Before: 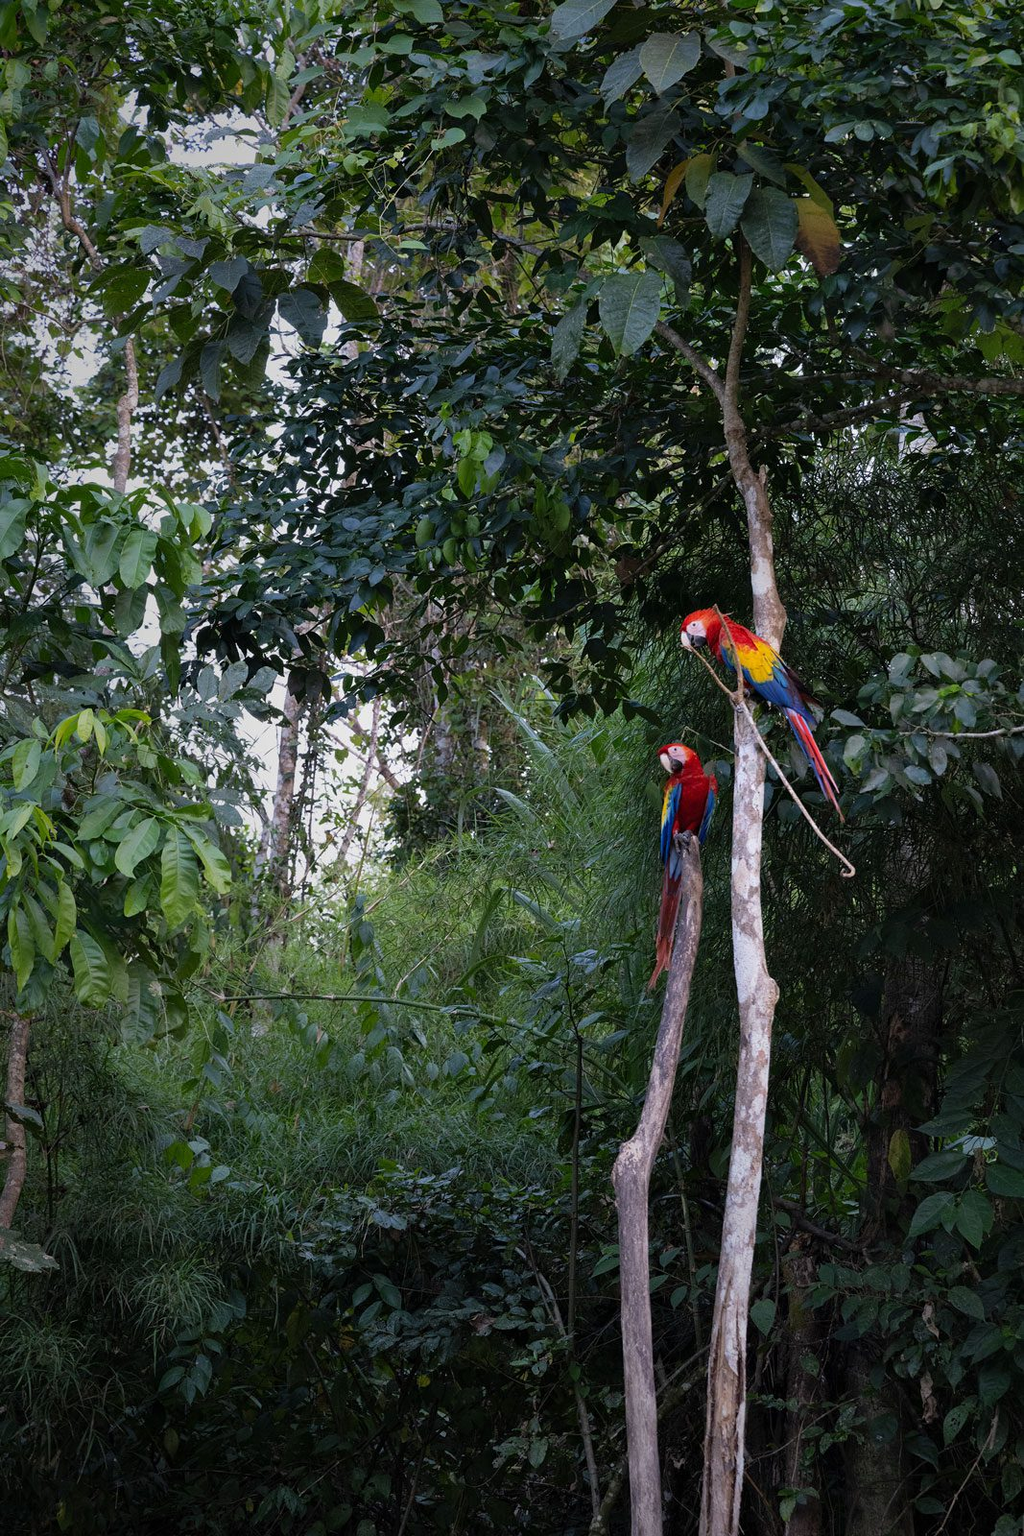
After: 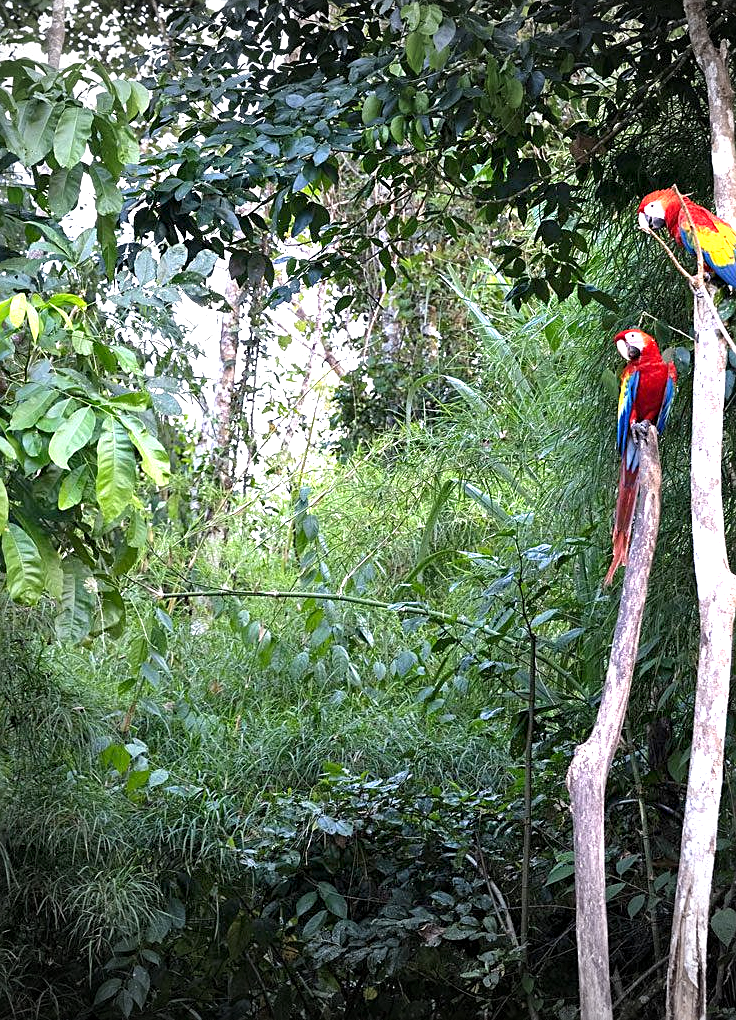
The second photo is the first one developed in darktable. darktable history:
sharpen: on, module defaults
crop: left 6.695%, top 27.816%, right 24.255%, bottom 8.405%
exposure: black level correction 0.001, exposure 1.732 EV, compensate highlight preservation false
vignetting: fall-off start 100.4%, width/height ratio 1.319, unbound false
